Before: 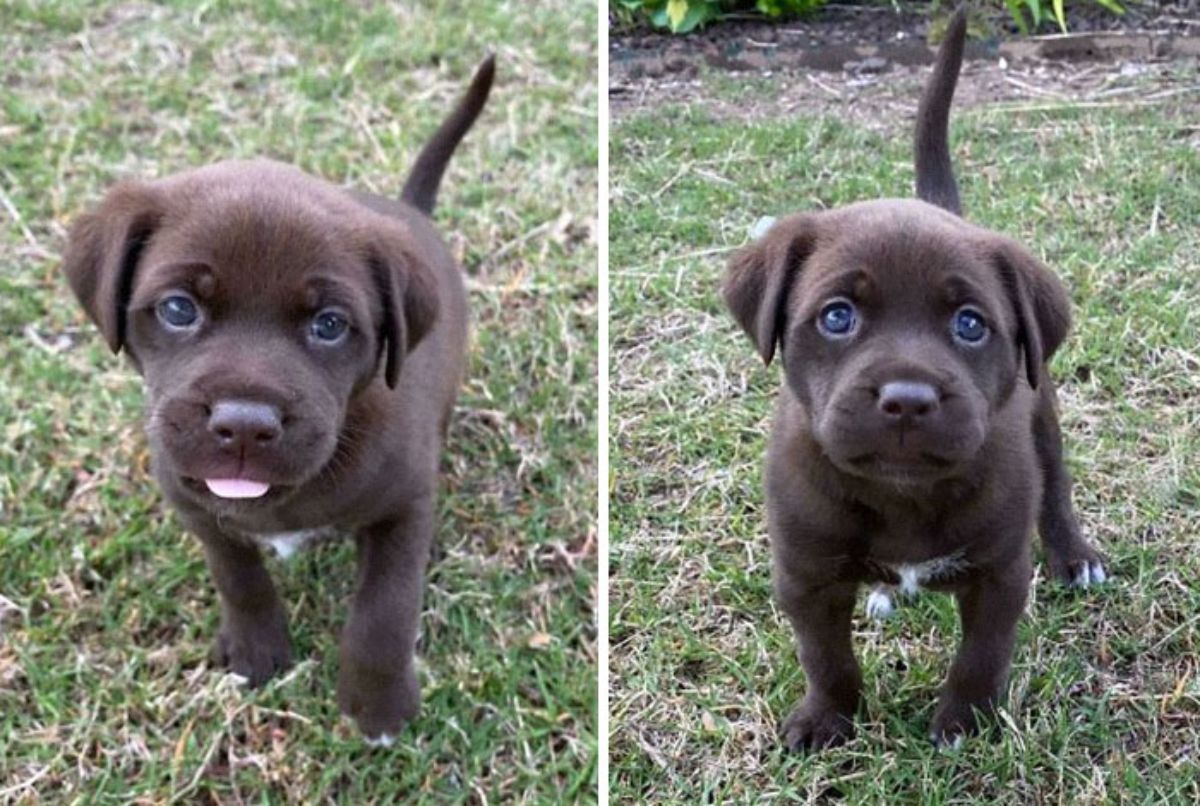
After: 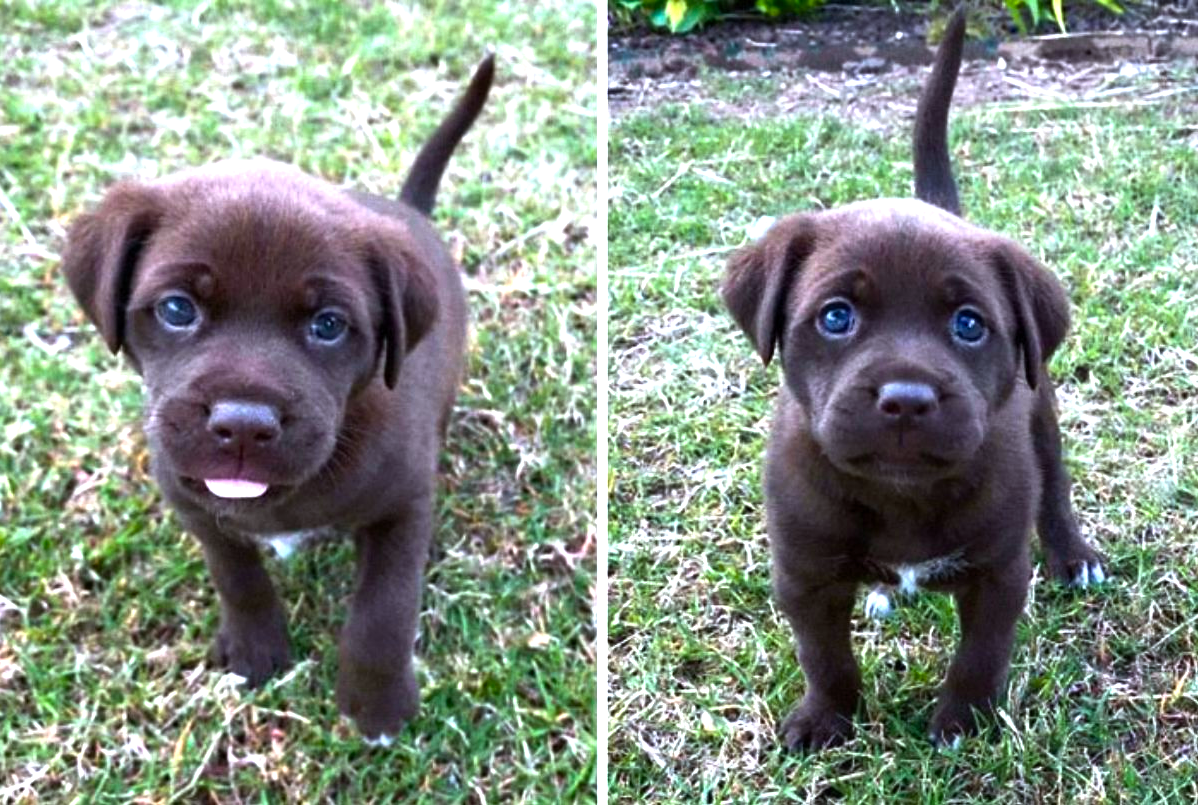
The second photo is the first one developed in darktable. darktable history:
crop: left 0.106%
tone equalizer: on, module defaults
color balance rgb: highlights gain › luminance 14.798%, perceptual saturation grading › global saturation 17.928%, perceptual brilliance grading › global brilliance 21.294%, perceptual brilliance grading › shadows -35.505%, global vibrance 20%
color calibration: output R [0.972, 0.068, -0.094, 0], output G [-0.178, 1.216, -0.086, 0], output B [0.095, -0.136, 0.98, 0], illuminant as shot in camera, x 0.358, y 0.373, temperature 4628.91 K
